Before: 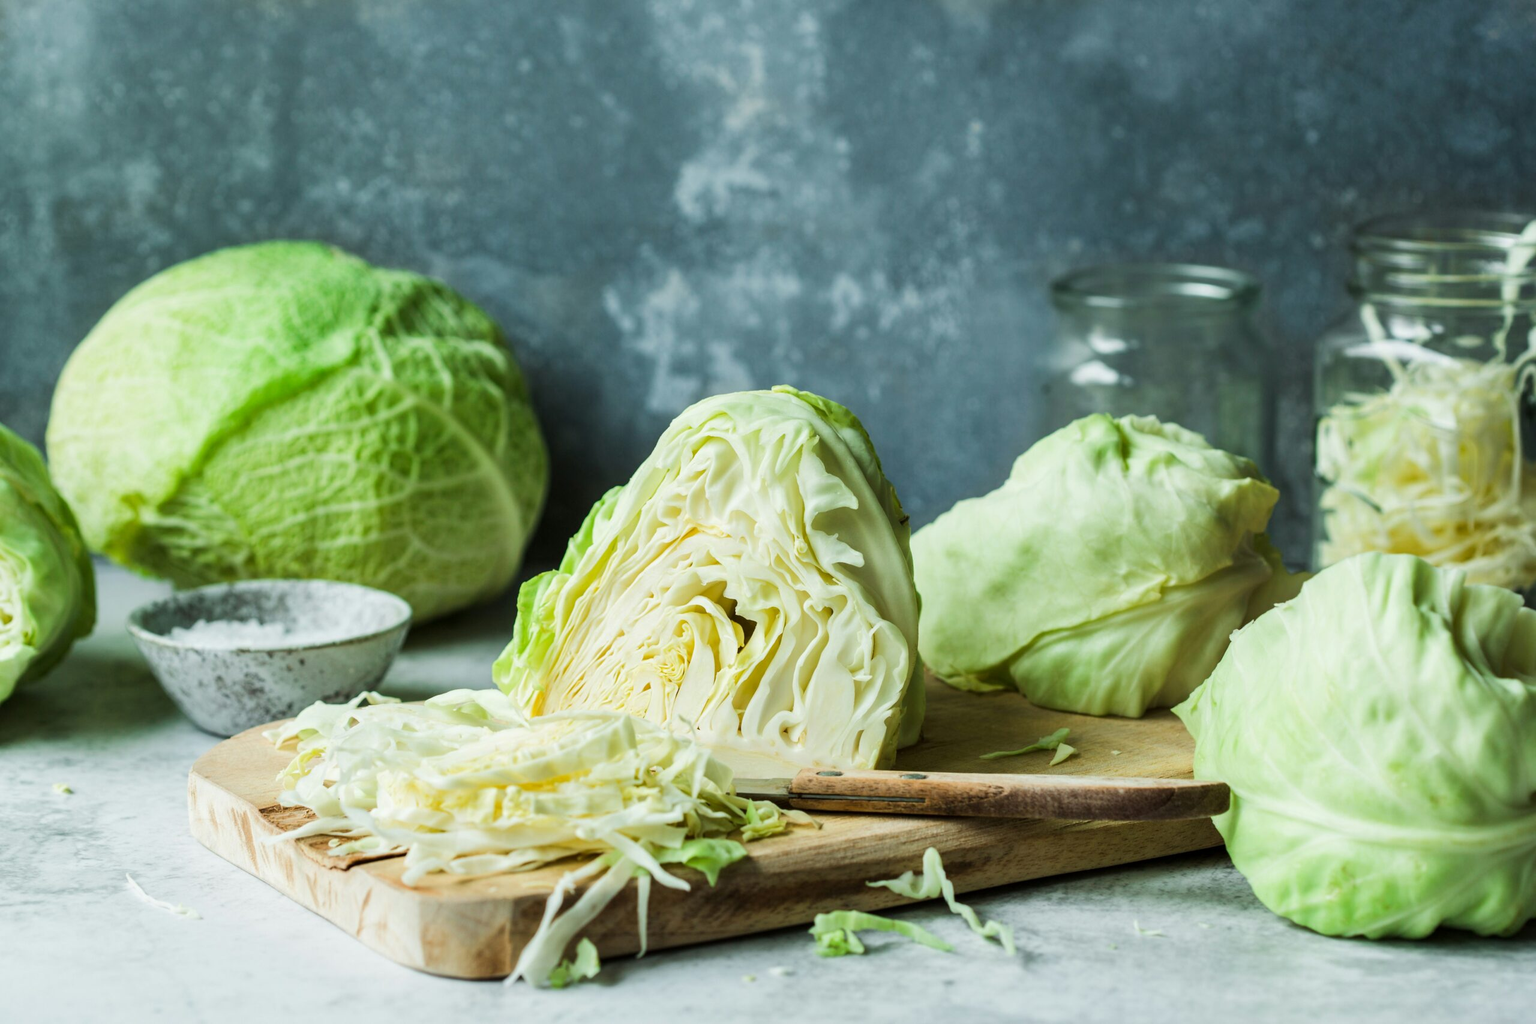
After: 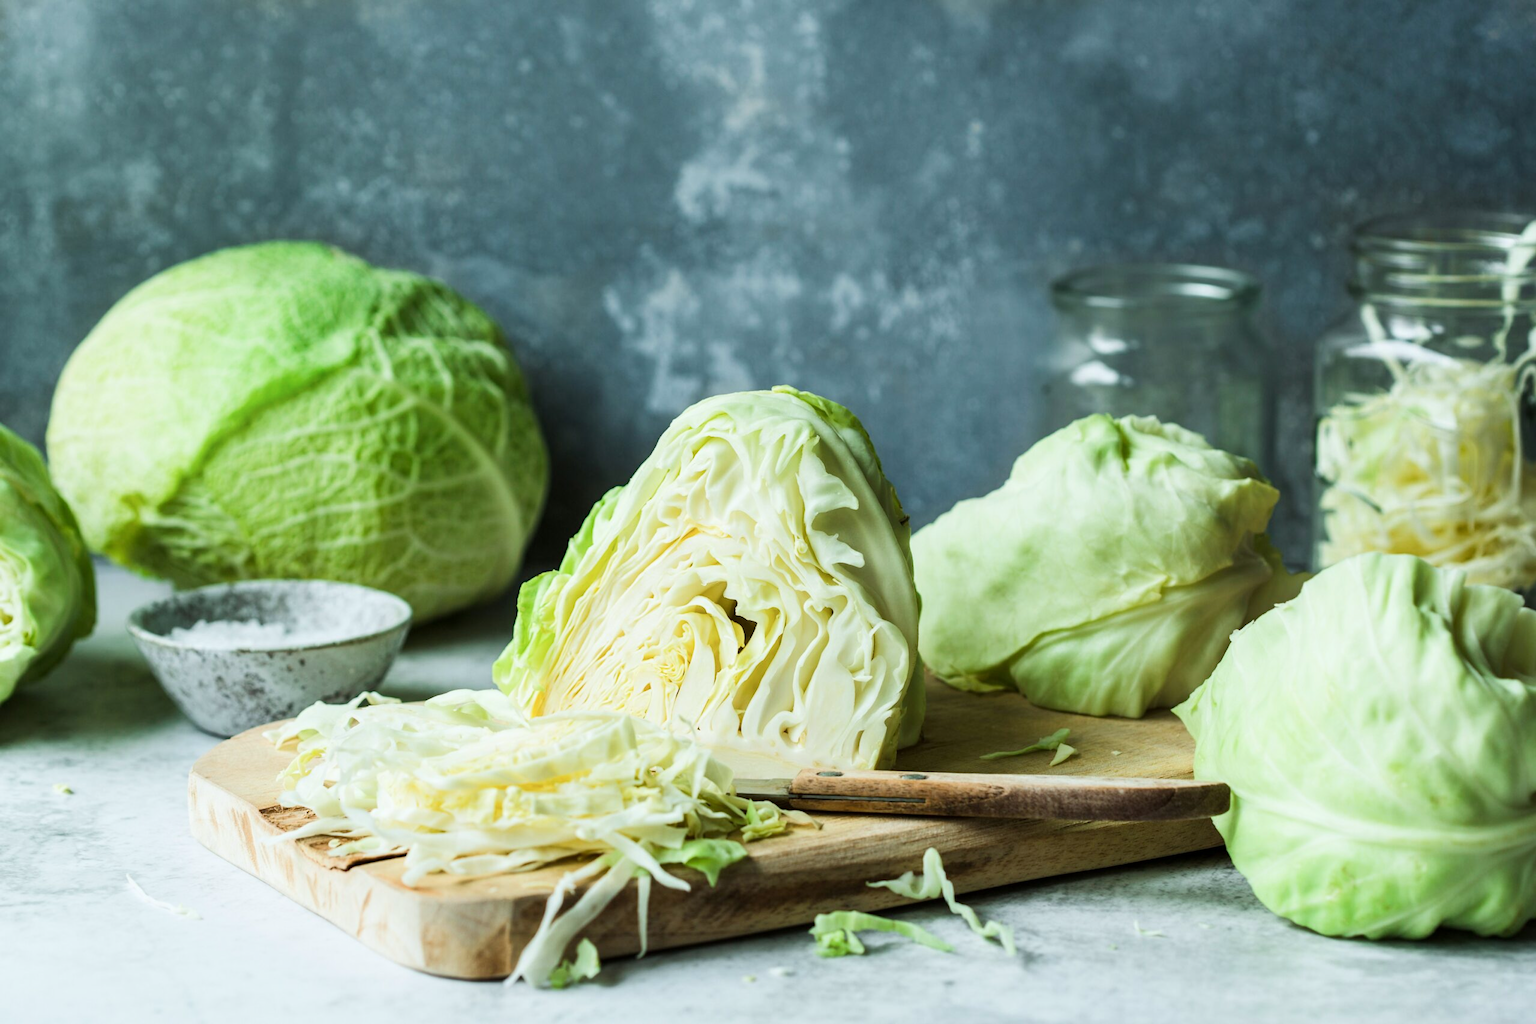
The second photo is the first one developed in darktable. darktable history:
shadows and highlights: shadows 0, highlights 40
white balance: red 0.988, blue 1.017
